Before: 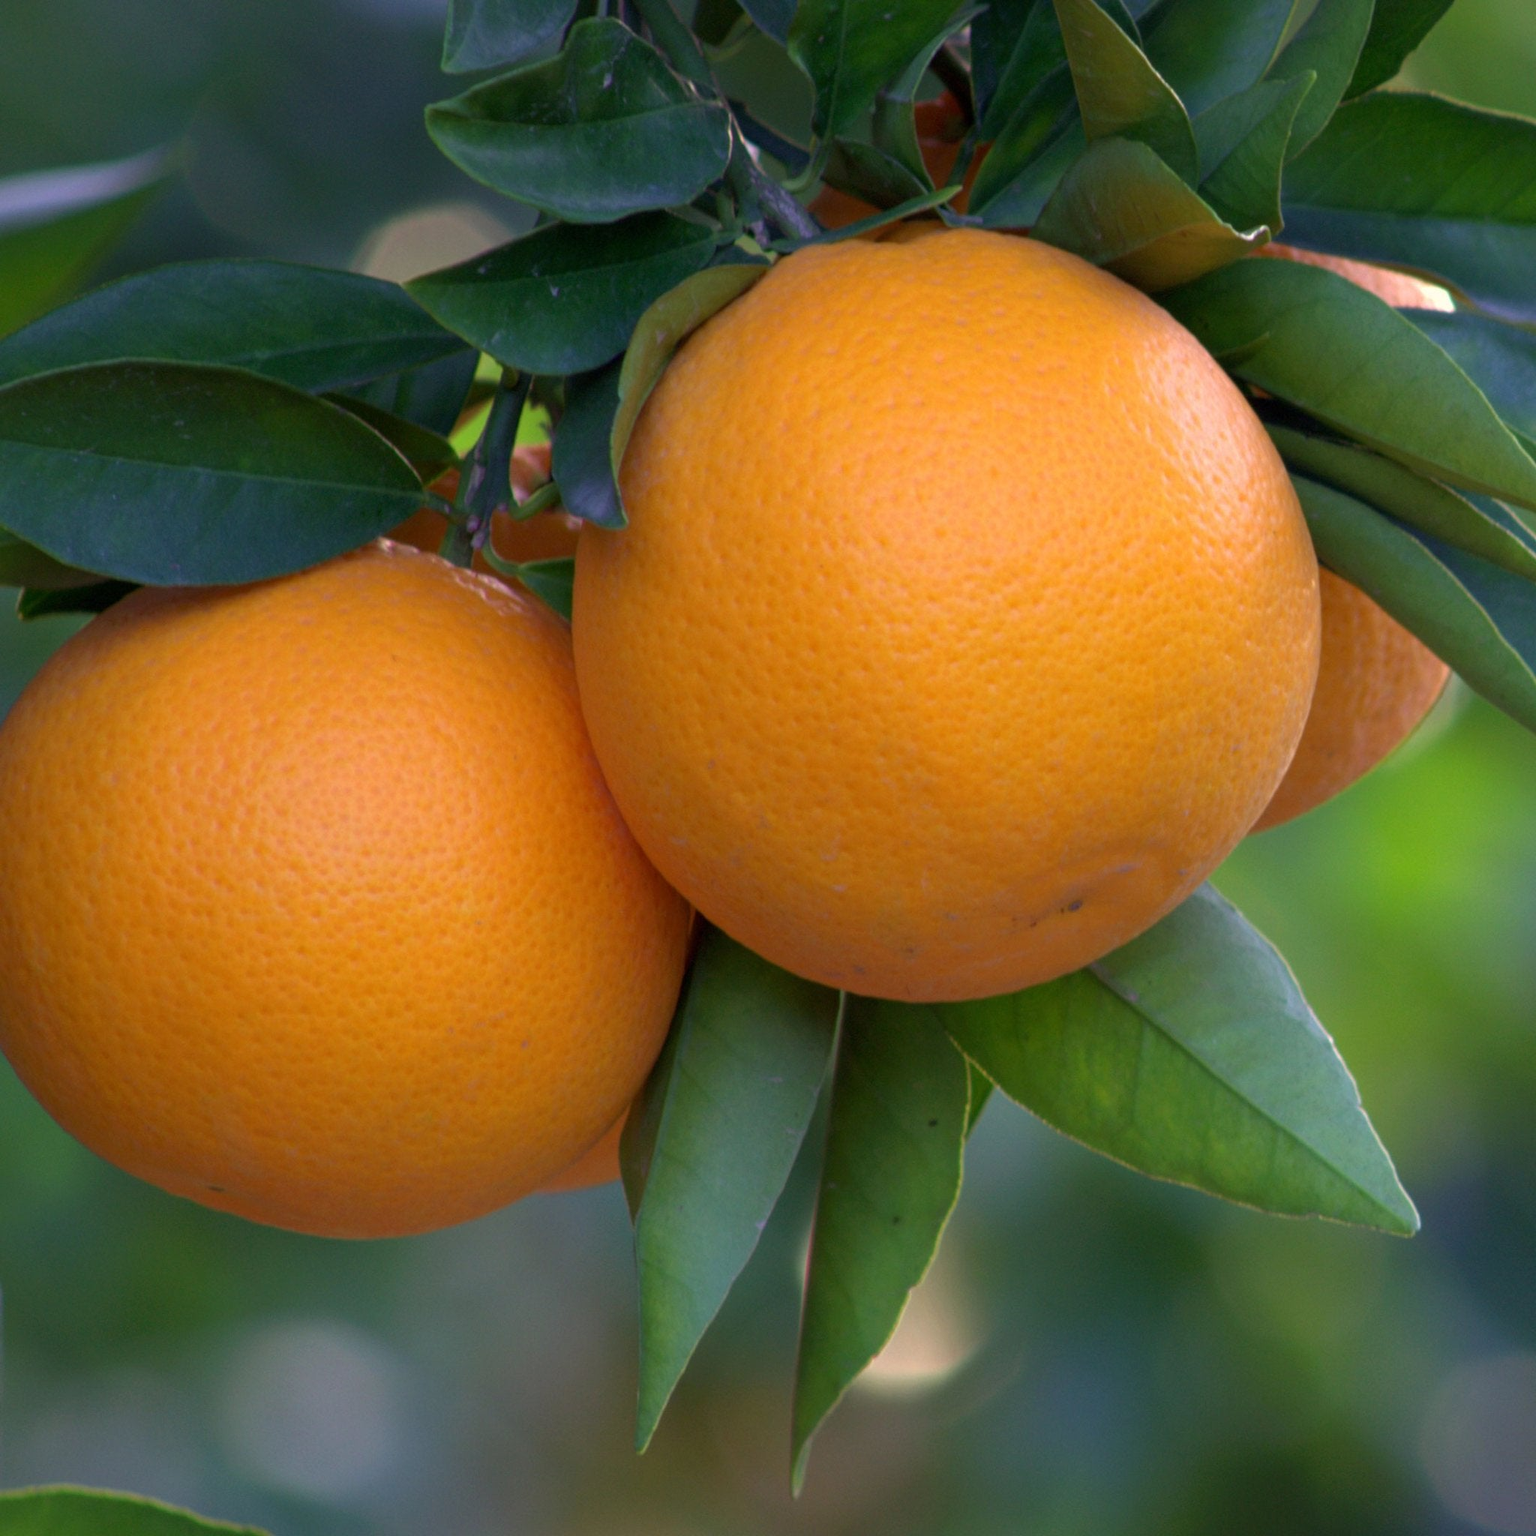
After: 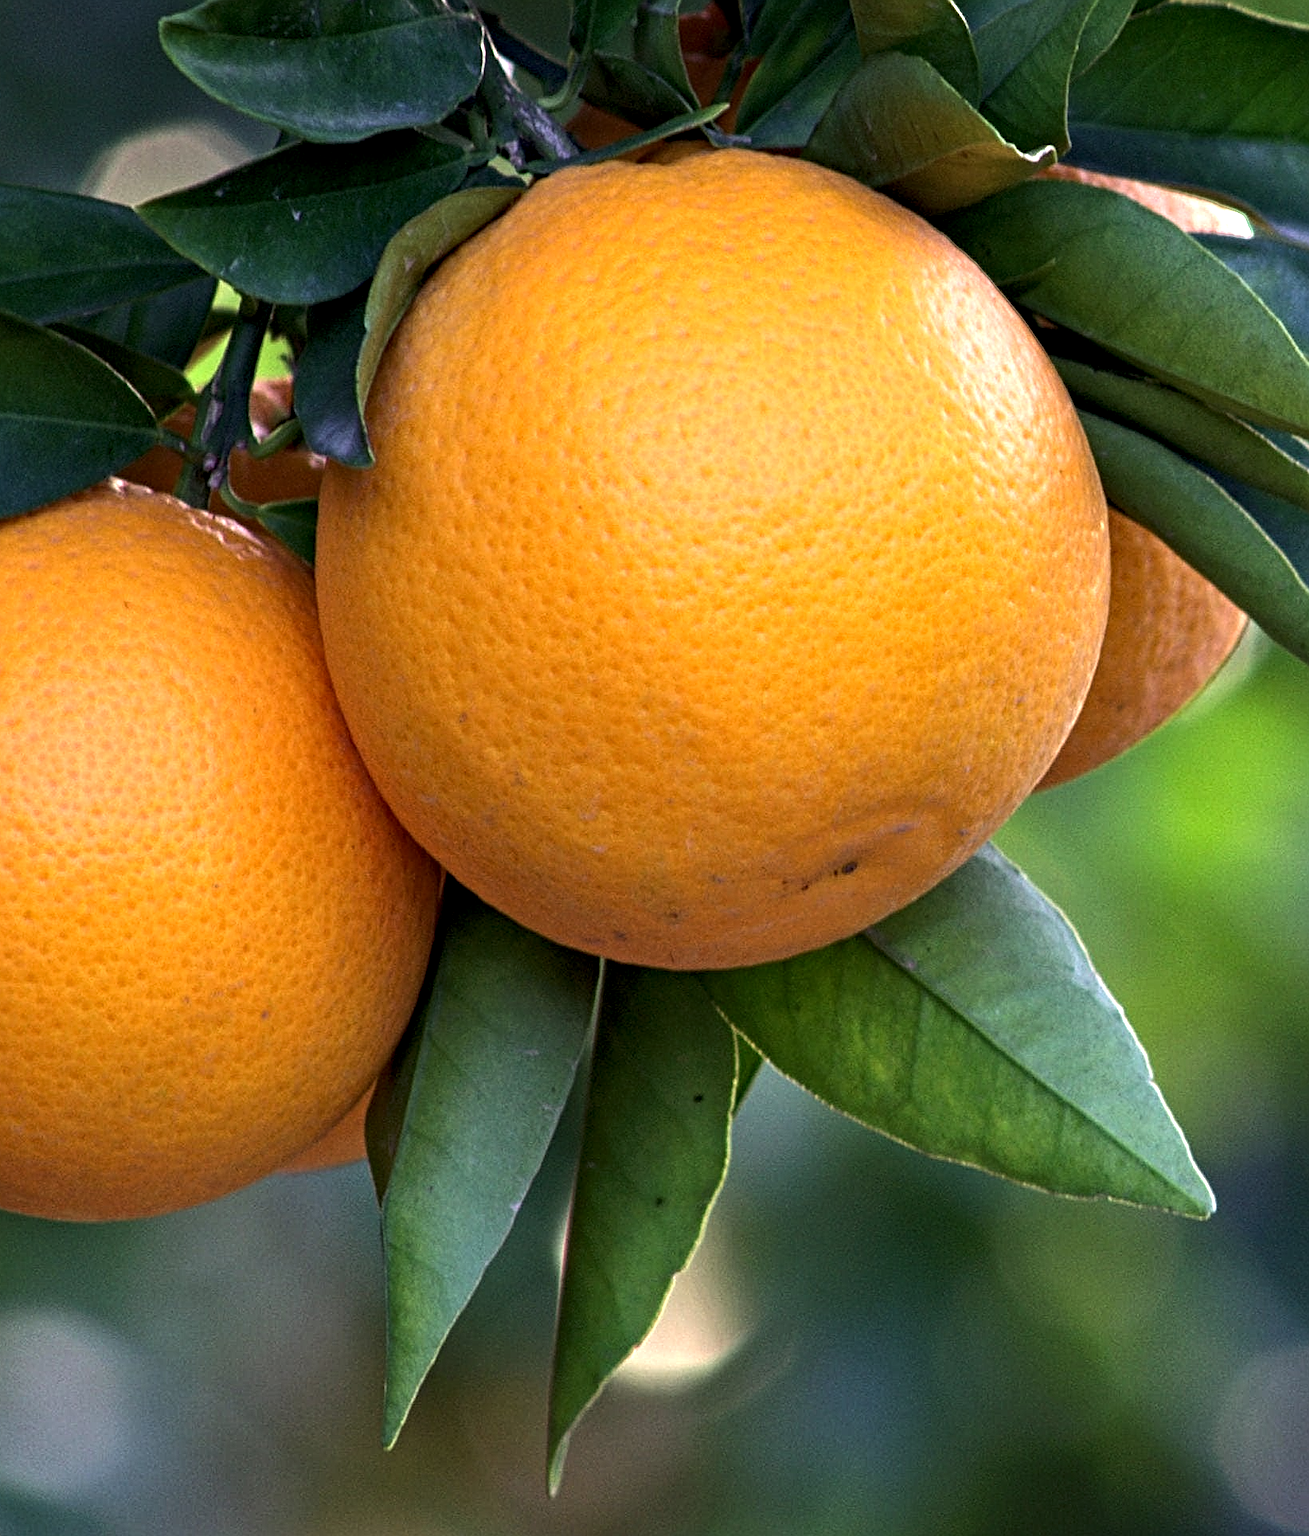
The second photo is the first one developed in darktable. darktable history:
contrast equalizer: octaves 7, y [[0.5, 0.542, 0.583, 0.625, 0.667, 0.708], [0.5 ×6], [0.5 ×6], [0 ×6], [0 ×6]]
tone equalizer: -8 EV -0.75 EV, -7 EV -0.7 EV, -6 EV -0.6 EV, -5 EV -0.4 EV, -3 EV 0.4 EV, -2 EV 0.6 EV, -1 EV 0.7 EV, +0 EV 0.75 EV, edges refinement/feathering 500, mask exposure compensation -1.57 EV, preserve details no
crop and rotate: left 17.959%, top 5.771%, right 1.742%
sharpen: on, module defaults
